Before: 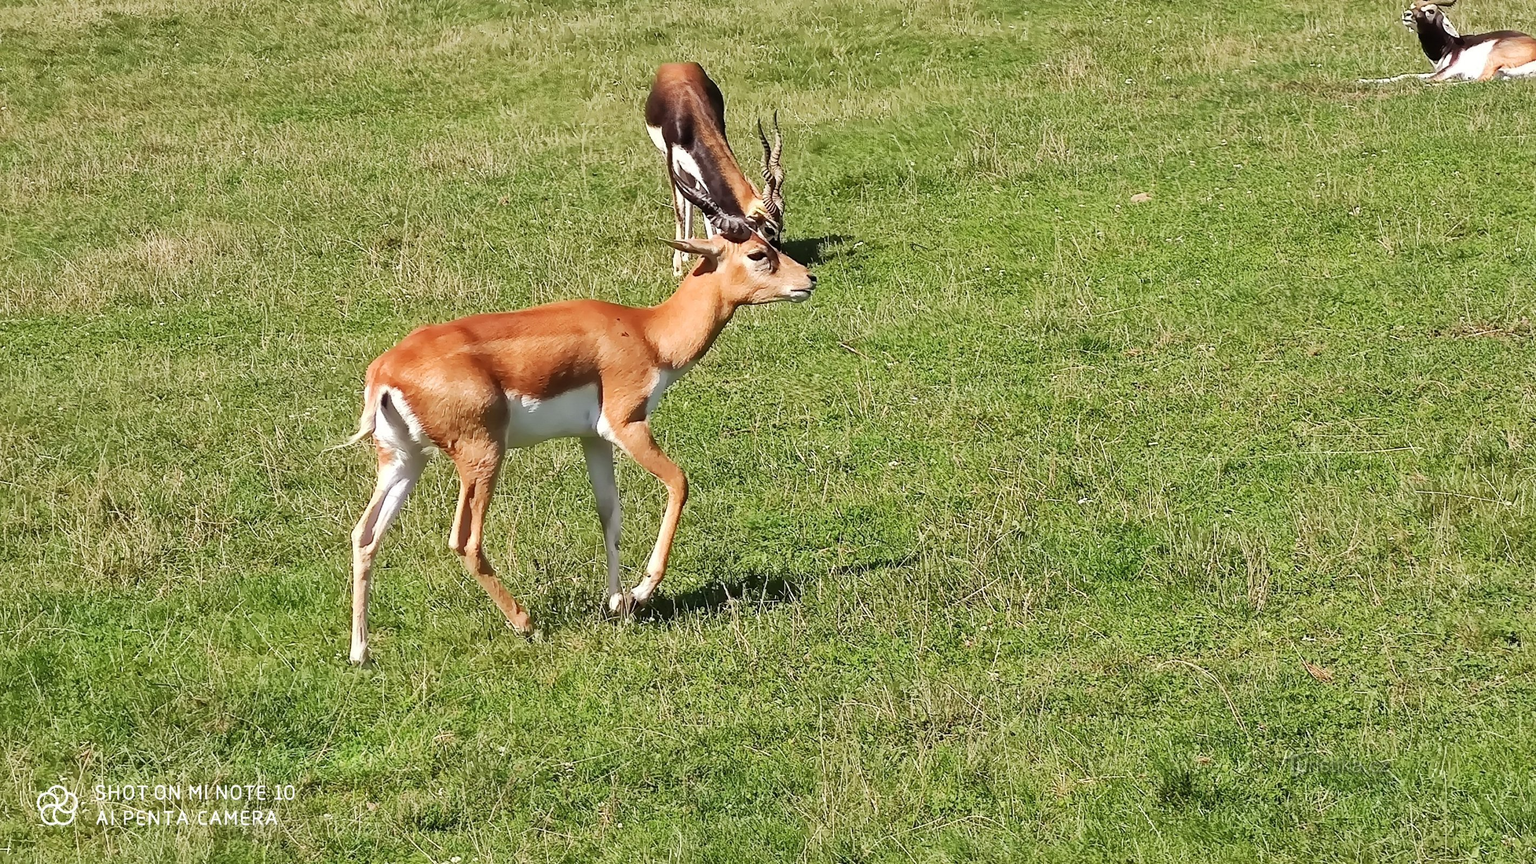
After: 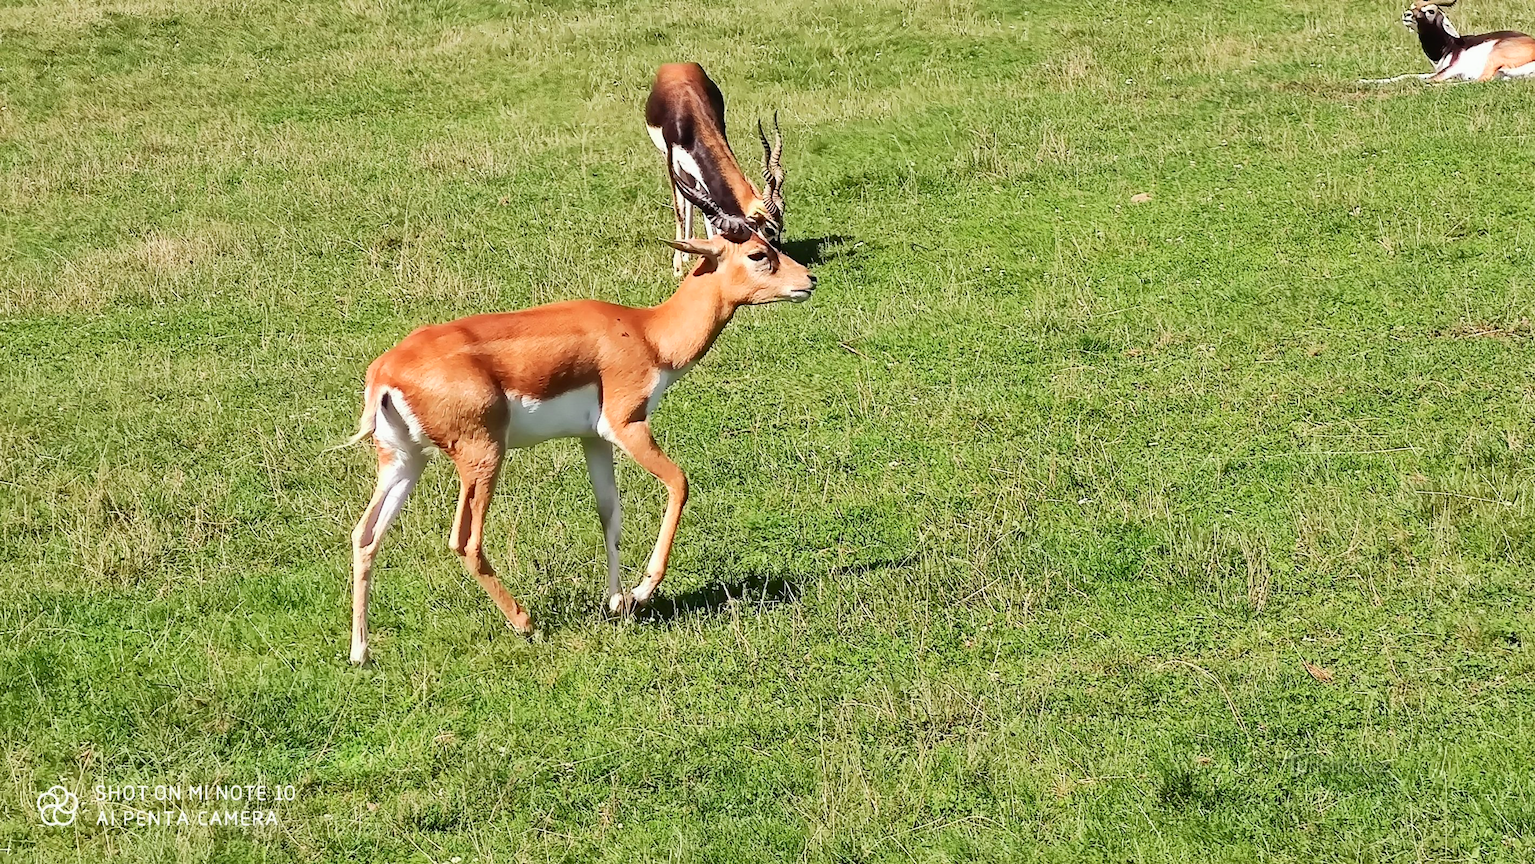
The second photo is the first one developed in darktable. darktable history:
tone curve: curves: ch0 [(0, 0.01) (0.037, 0.032) (0.131, 0.108) (0.275, 0.258) (0.483, 0.512) (0.61, 0.661) (0.696, 0.742) (0.792, 0.834) (0.911, 0.936) (0.997, 0.995)]; ch1 [(0, 0) (0.308, 0.29) (0.425, 0.411) (0.503, 0.502) (0.551, 0.563) (0.683, 0.706) (0.746, 0.77) (1, 1)]; ch2 [(0, 0) (0.246, 0.233) (0.36, 0.352) (0.415, 0.415) (0.485, 0.487) (0.502, 0.502) (0.525, 0.523) (0.545, 0.552) (0.587, 0.6) (0.636, 0.652) (0.711, 0.729) (0.845, 0.855) (0.998, 0.977)], color space Lab, independent channels, preserve colors none
local contrast: mode bilateral grid, contrast 99, coarseness 100, detail 94%, midtone range 0.2
